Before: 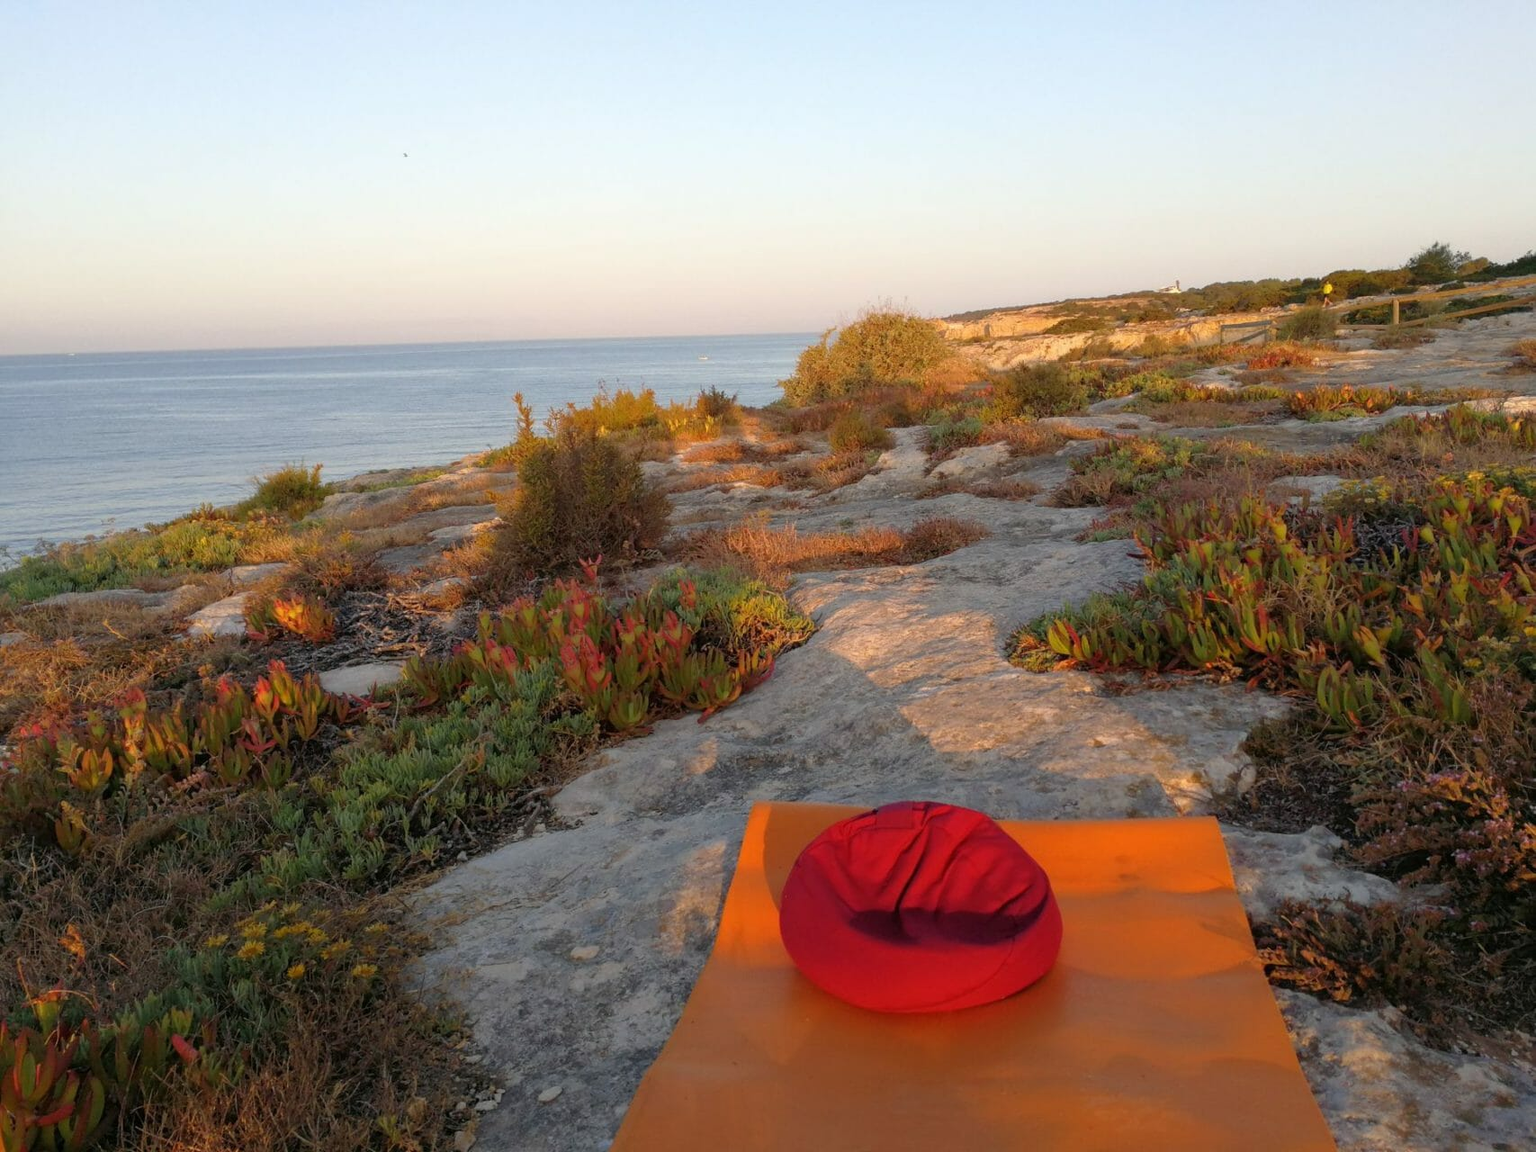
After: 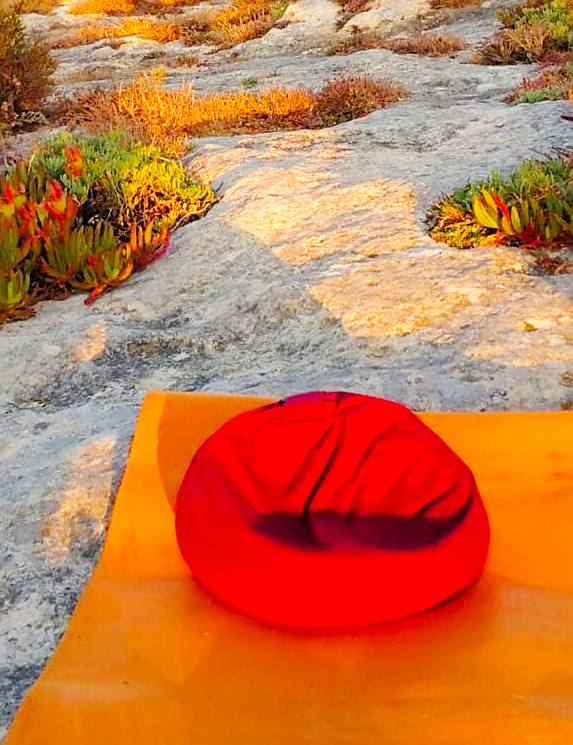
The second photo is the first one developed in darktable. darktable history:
color balance rgb: highlights gain › luminance 6.882%, highlights gain › chroma 1.988%, highlights gain › hue 87.39°, perceptual saturation grading › global saturation 30.682%, global vibrance 9.475%
base curve: curves: ch0 [(0, 0) (0.018, 0.026) (0.143, 0.37) (0.33, 0.731) (0.458, 0.853) (0.735, 0.965) (0.905, 0.986) (1, 1)], preserve colors none
crop: left 40.501%, top 39.039%, right 25.903%, bottom 2.735%
sharpen: on, module defaults
